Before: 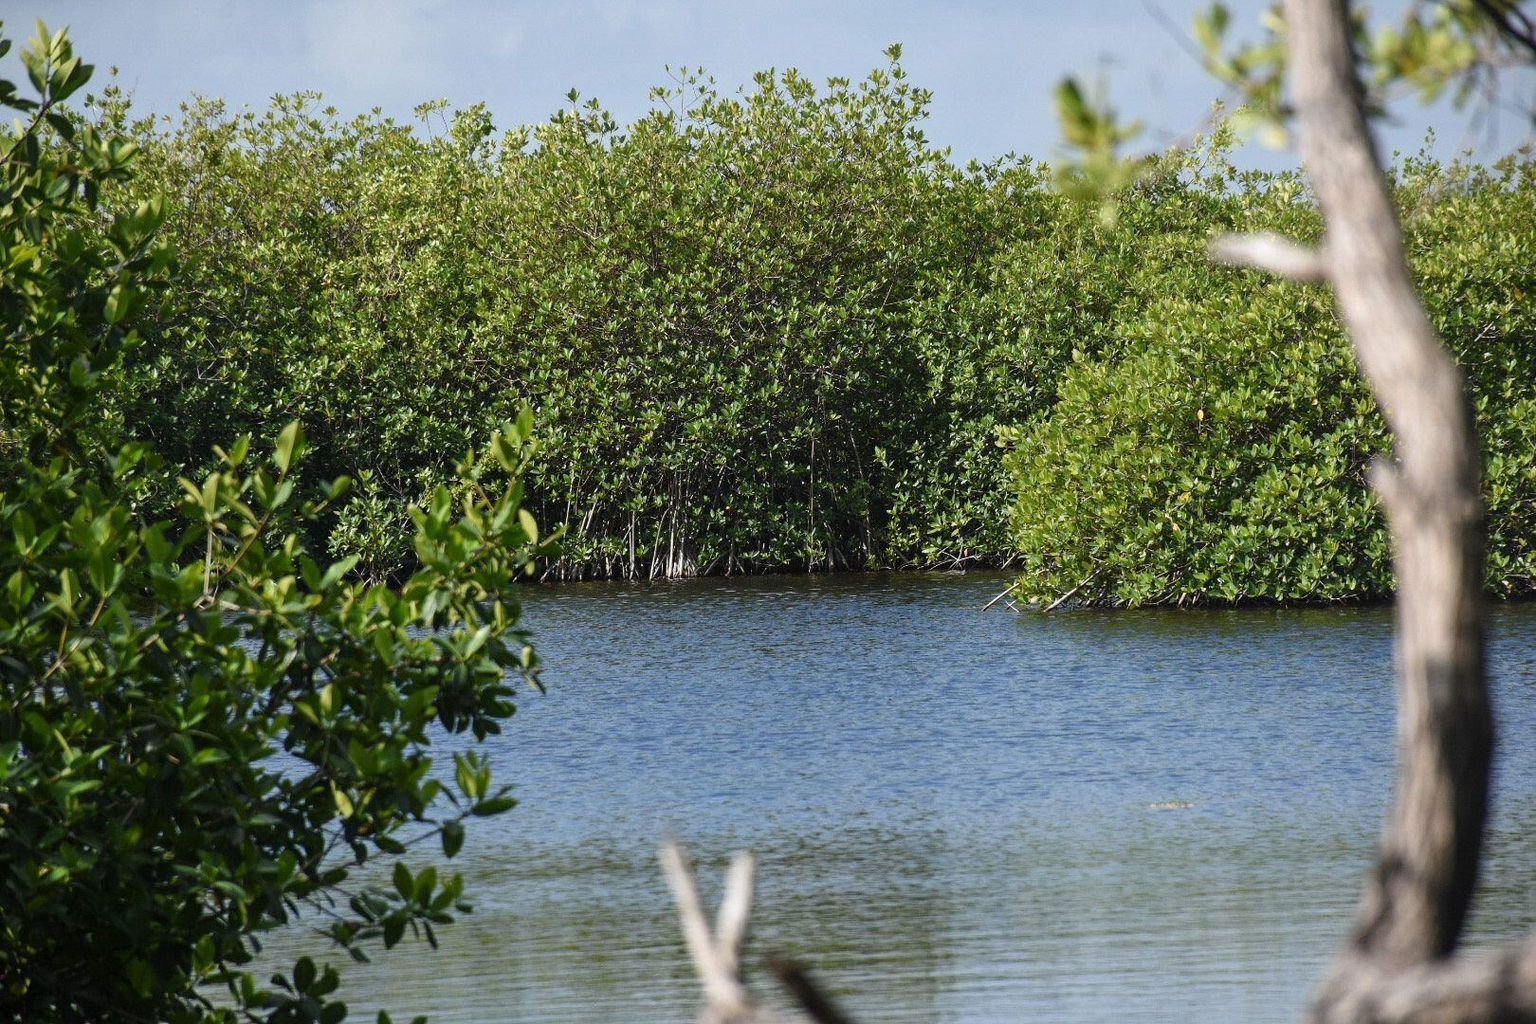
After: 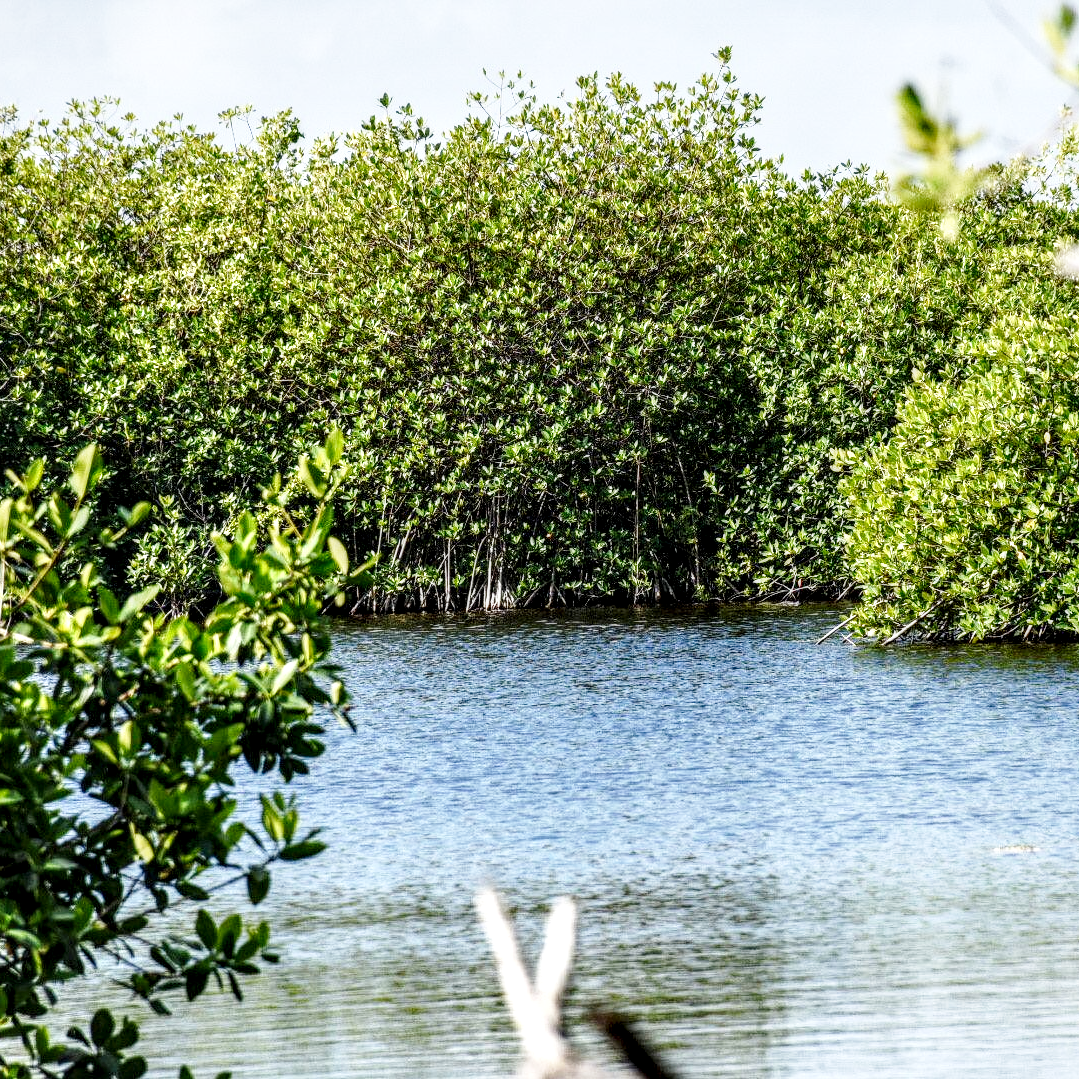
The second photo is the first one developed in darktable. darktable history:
local contrast: highlights 22%, shadows 71%, detail 170%
crop and rotate: left 13.545%, right 19.793%
base curve: curves: ch0 [(0, 0) (0.018, 0.026) (0.143, 0.37) (0.33, 0.731) (0.458, 0.853) (0.735, 0.965) (0.905, 0.986) (1, 1)], preserve colors none
